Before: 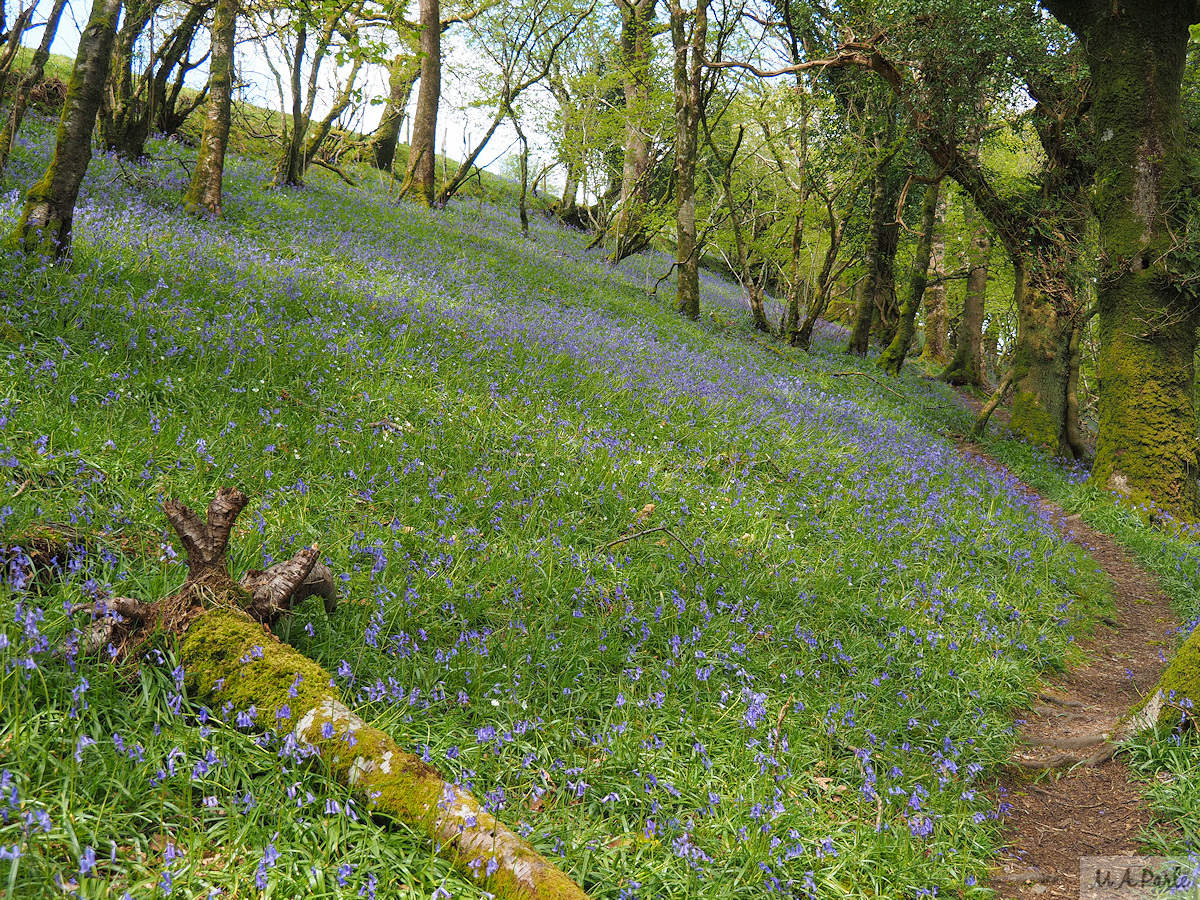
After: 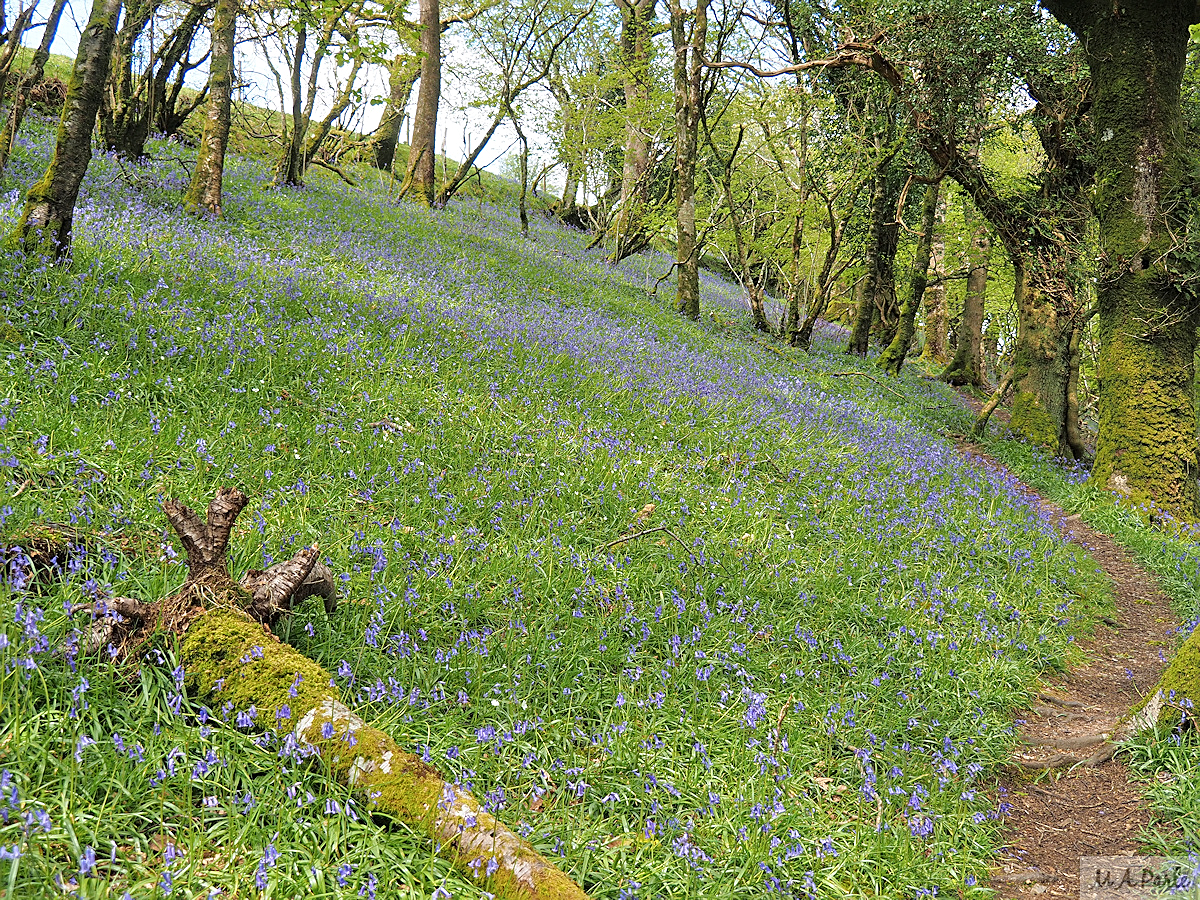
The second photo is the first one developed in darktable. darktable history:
sharpen: on, module defaults
contrast brightness saturation: contrast 0.013, saturation -0.067
tone equalizer: -8 EV 0.028 EV, -7 EV -0.029 EV, -6 EV 0.041 EV, -5 EV 0.023 EV, -4 EV 0.258 EV, -3 EV 0.66 EV, -2 EV 0.571 EV, -1 EV 0.172 EV, +0 EV 0.044 EV
